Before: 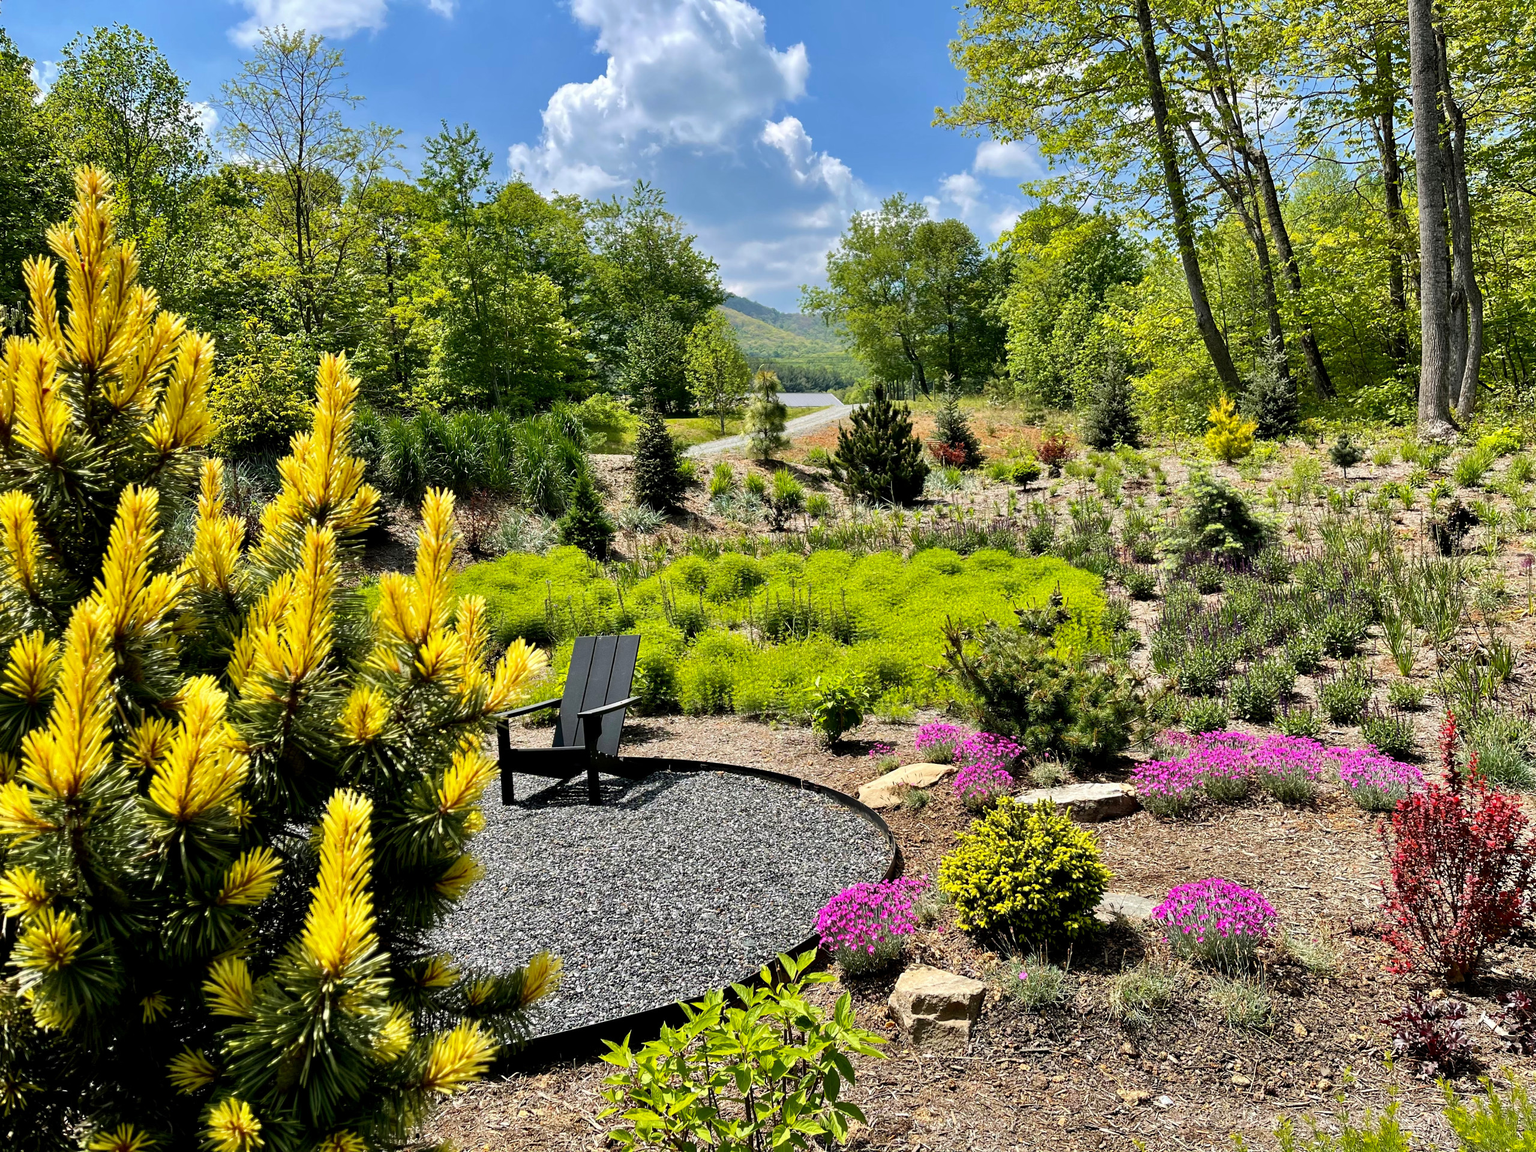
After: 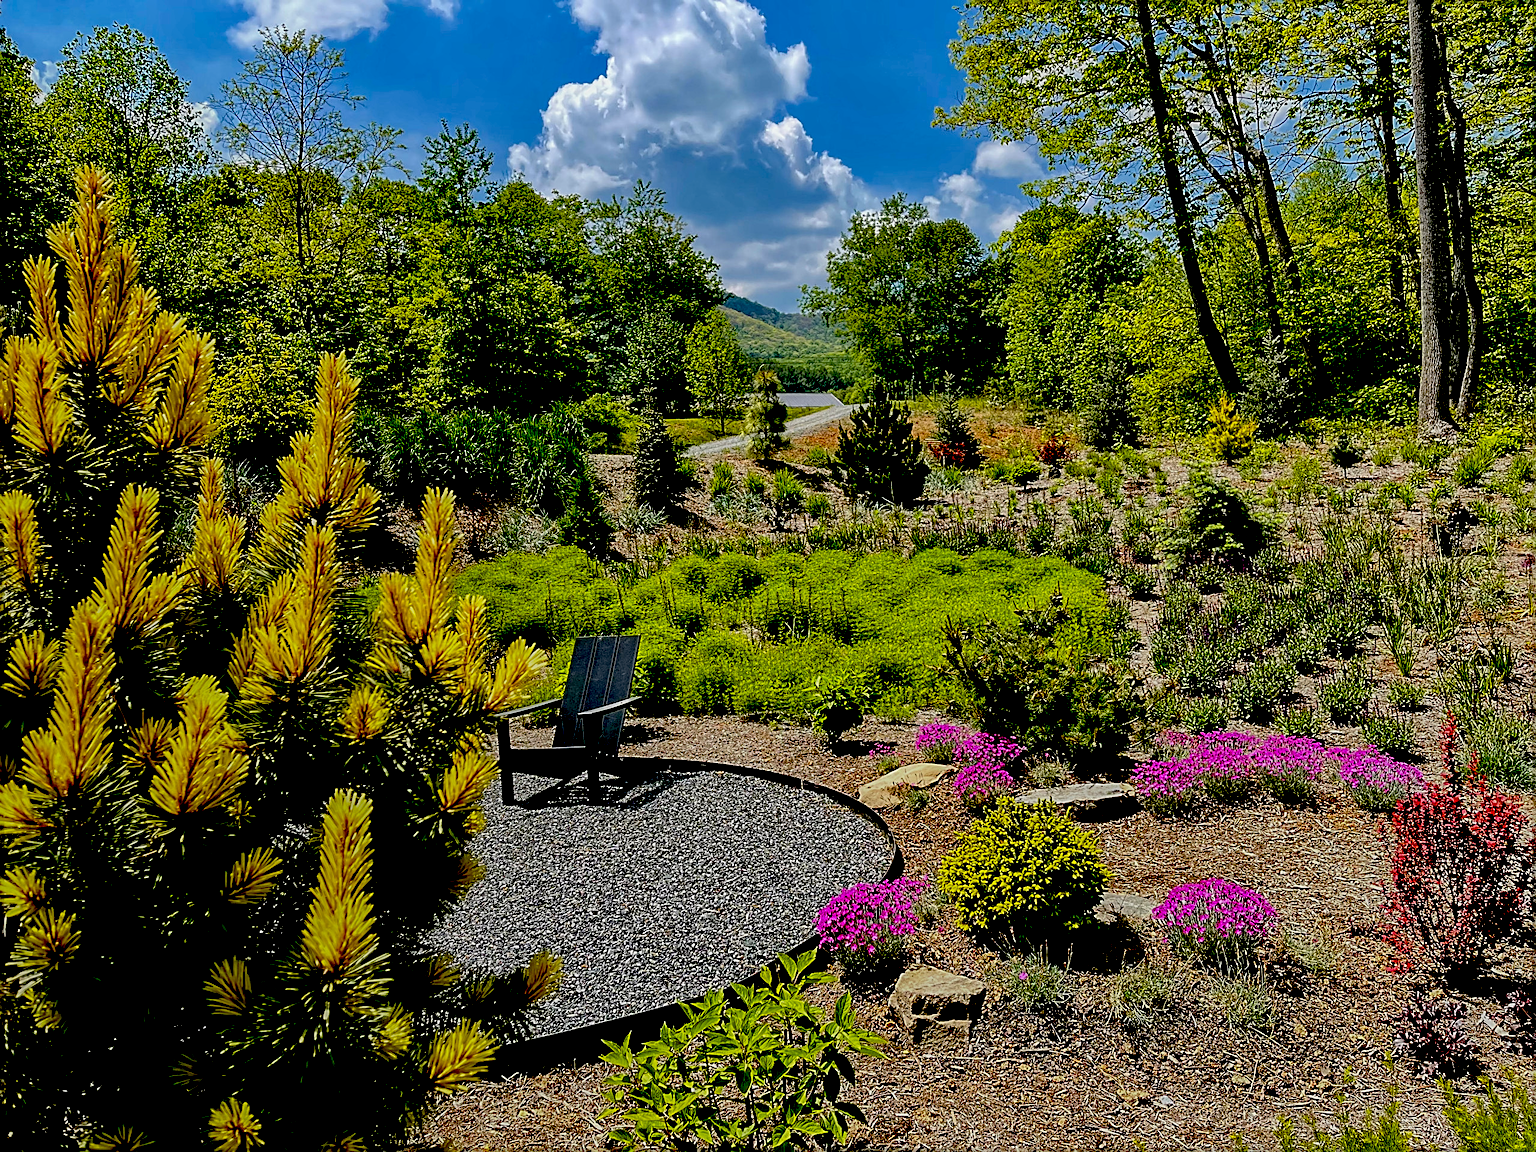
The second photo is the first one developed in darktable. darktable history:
local contrast: on, module defaults
exposure: black level correction 0.098, exposure -0.088 EV, compensate highlight preservation false
sharpen: radius 2.547, amount 0.632
